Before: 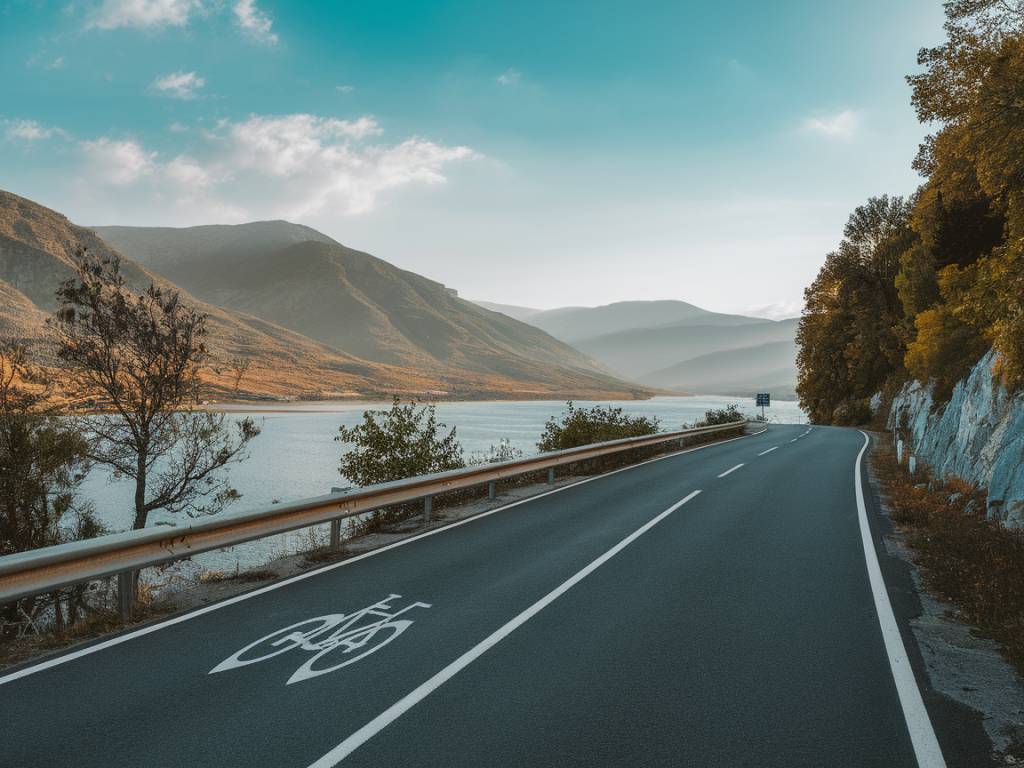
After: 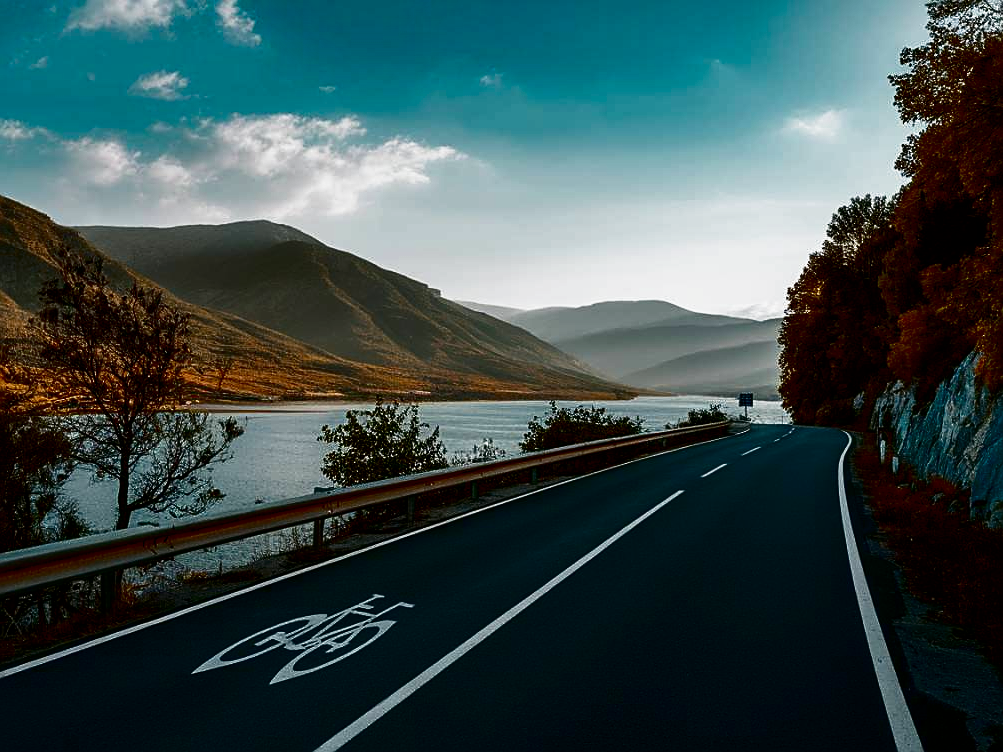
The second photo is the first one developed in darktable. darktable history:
contrast brightness saturation: contrast 0.09, brightness -0.59, saturation 0.17
filmic rgb: black relative exposure -8.7 EV, white relative exposure 2.7 EV, threshold 3 EV, target black luminance 0%, hardness 6.25, latitude 76.53%, contrast 1.326, shadows ↔ highlights balance -0.349%, preserve chrominance no, color science v4 (2020), enable highlight reconstruction true
sharpen: on, module defaults
crop: left 1.743%, right 0.268%, bottom 2.011%
